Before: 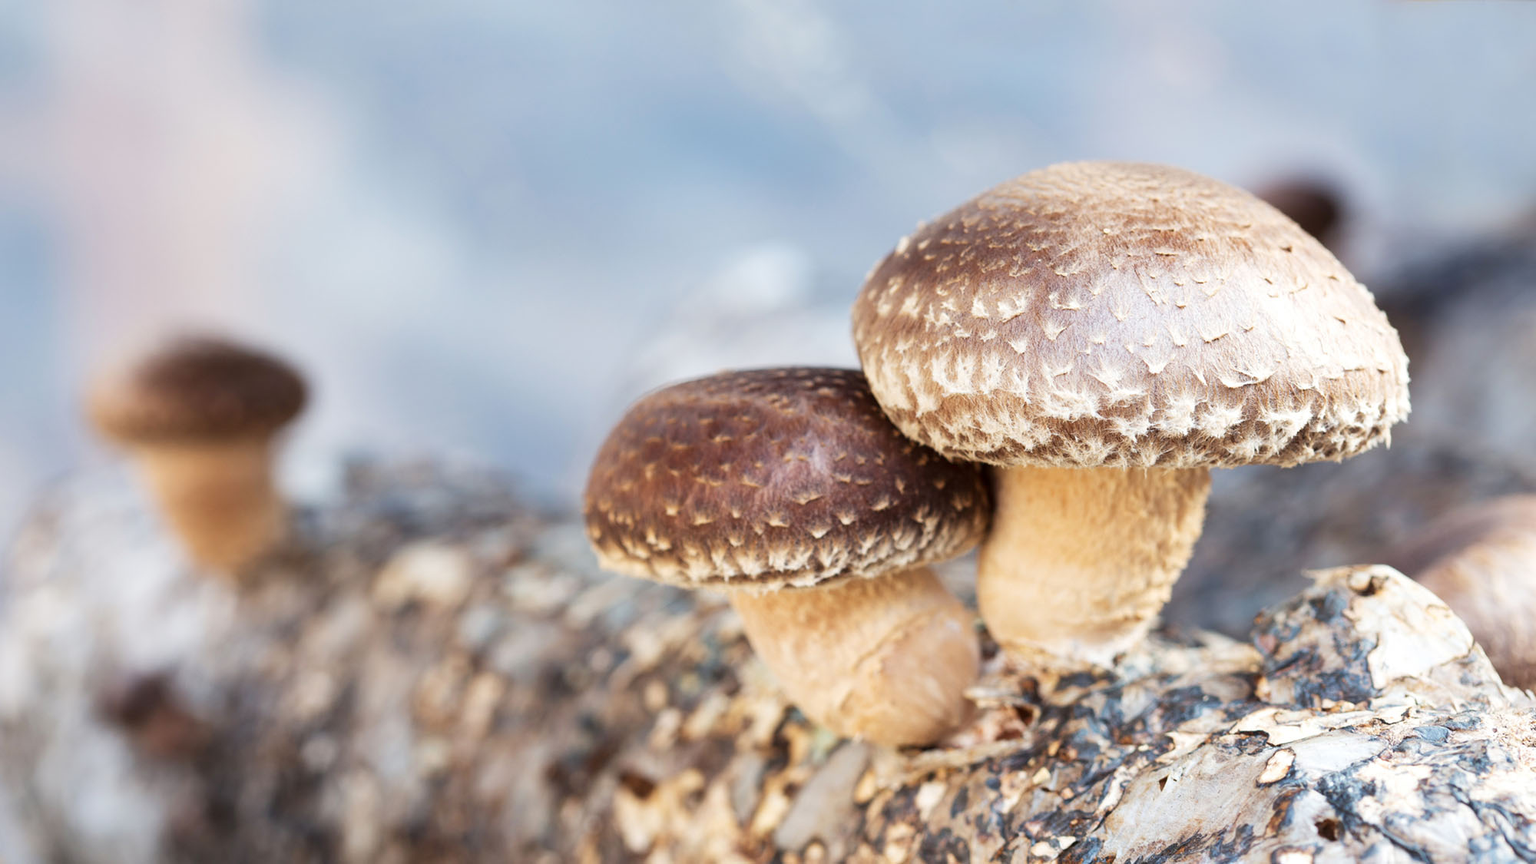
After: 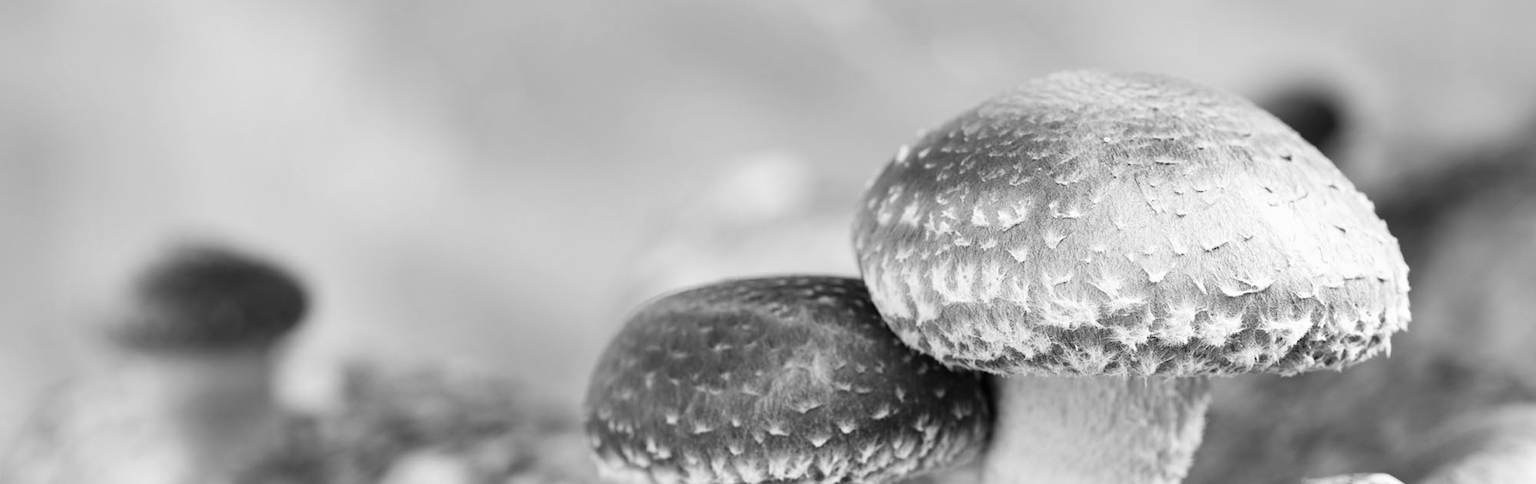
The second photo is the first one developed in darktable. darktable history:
color correction: highlights a* -0.482, highlights b* 40, shadows a* 9.8, shadows b* -0.161
crop and rotate: top 10.605%, bottom 33.274%
monochrome: on, module defaults
